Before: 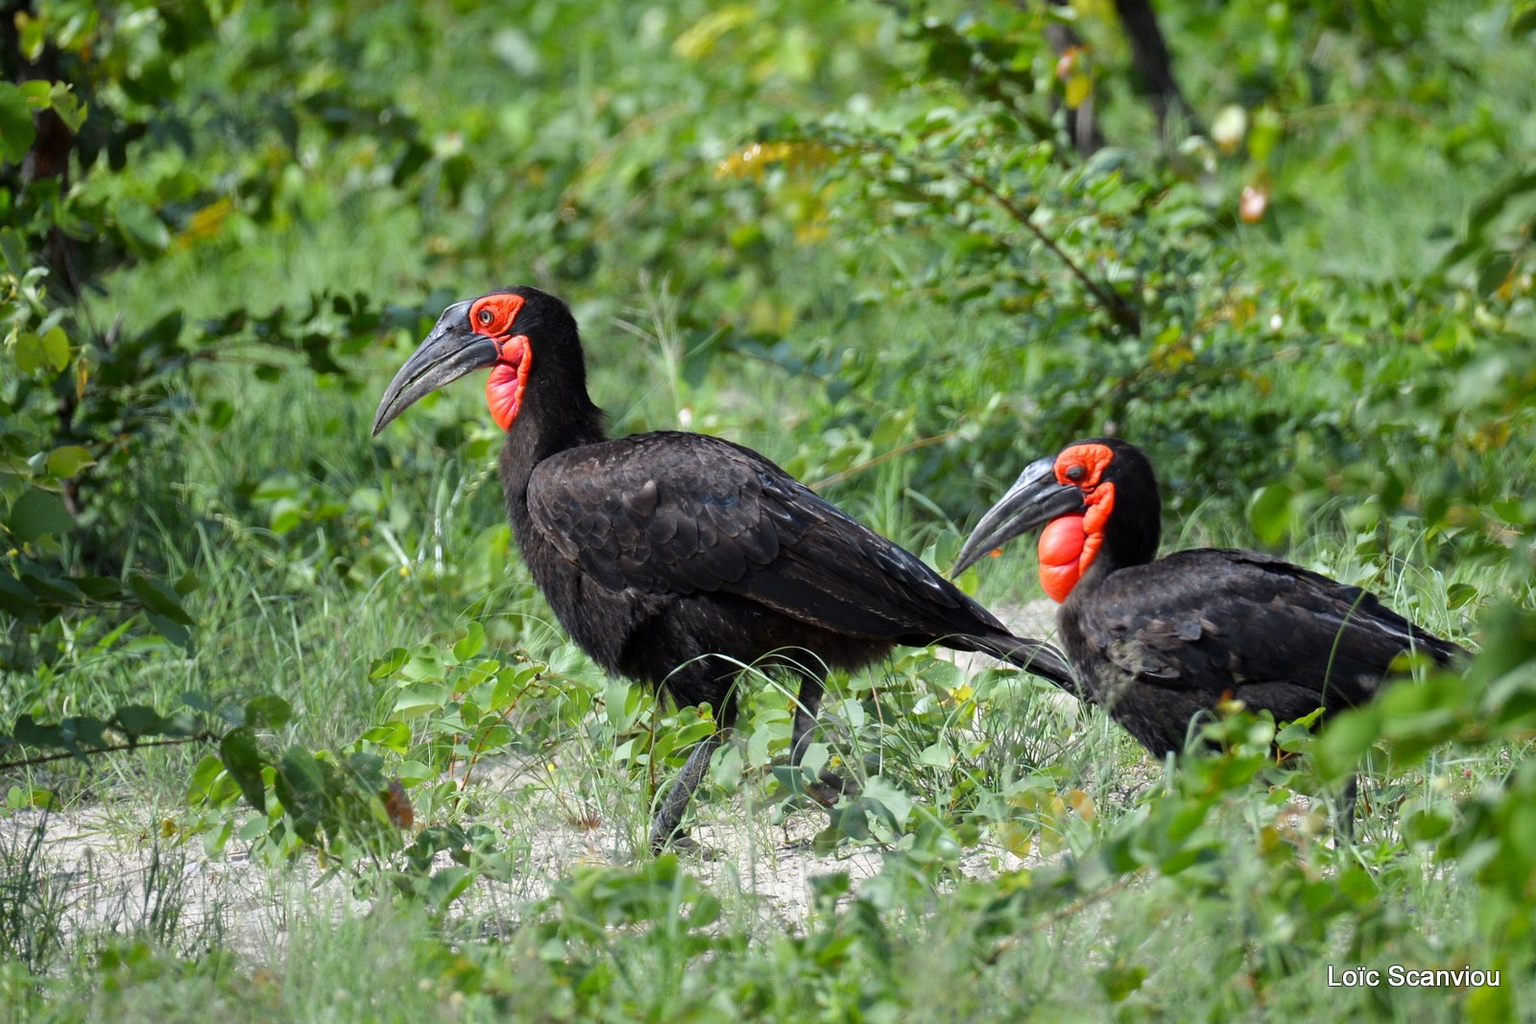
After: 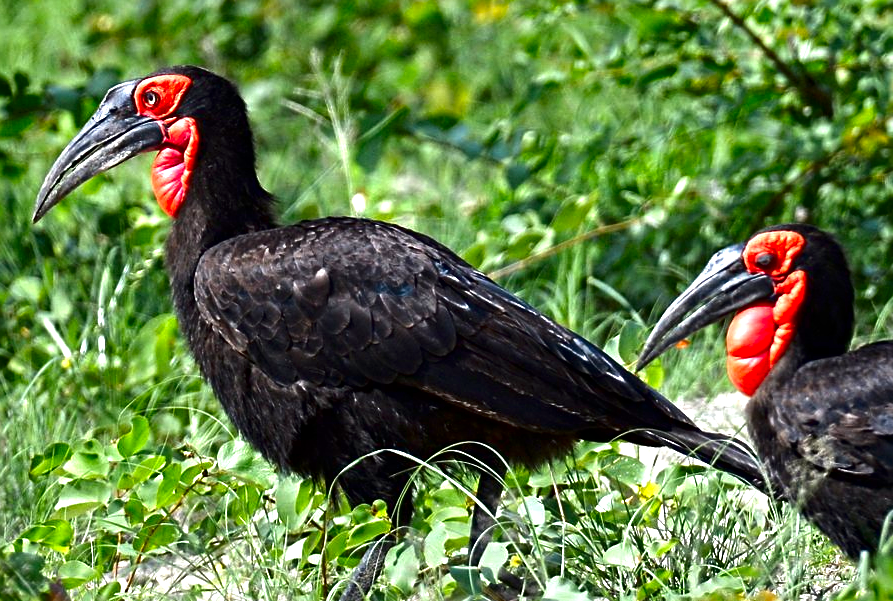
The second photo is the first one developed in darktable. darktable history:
contrast brightness saturation: brightness -0.247, saturation 0.199
crop and rotate: left 22.201%, top 21.803%, right 21.931%, bottom 21.866%
contrast equalizer: octaves 7, y [[0.5, 0.5, 0.501, 0.63, 0.504, 0.5], [0.5 ×6], [0.5 ×6], [0 ×6], [0 ×6]]
sharpen: on, module defaults
exposure: black level correction 0, exposure 0.695 EV, compensate highlight preservation false
